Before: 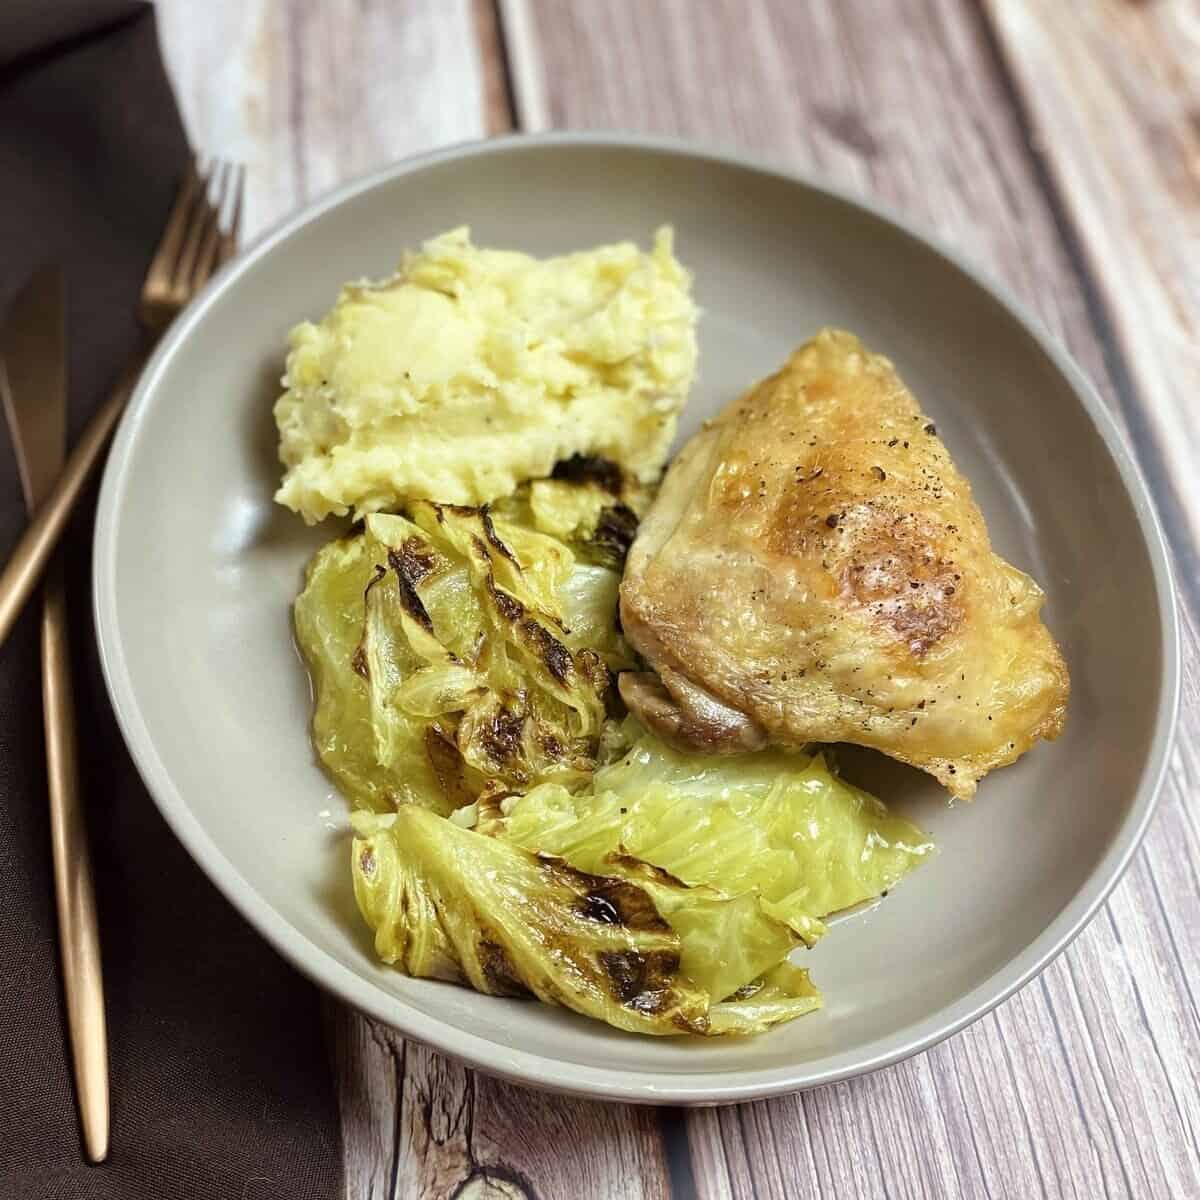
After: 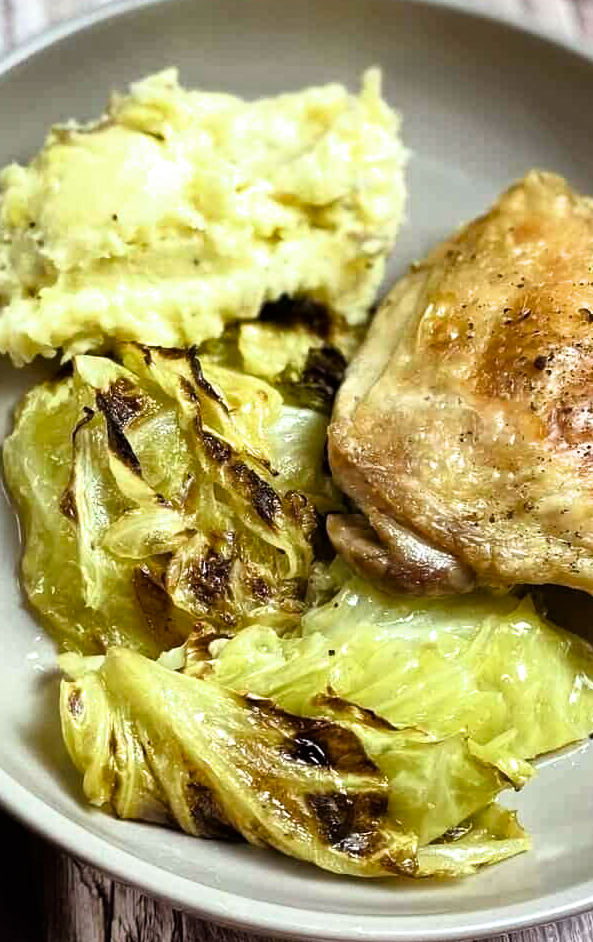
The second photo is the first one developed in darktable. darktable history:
crop and rotate: angle 0.02°, left 24.353%, top 13.219%, right 26.156%, bottom 8.224%
filmic rgb: black relative exposure -9.08 EV, white relative exposure 2.3 EV, hardness 7.49
shadows and highlights: low approximation 0.01, soften with gaussian
white balance: red 0.982, blue 1.018
